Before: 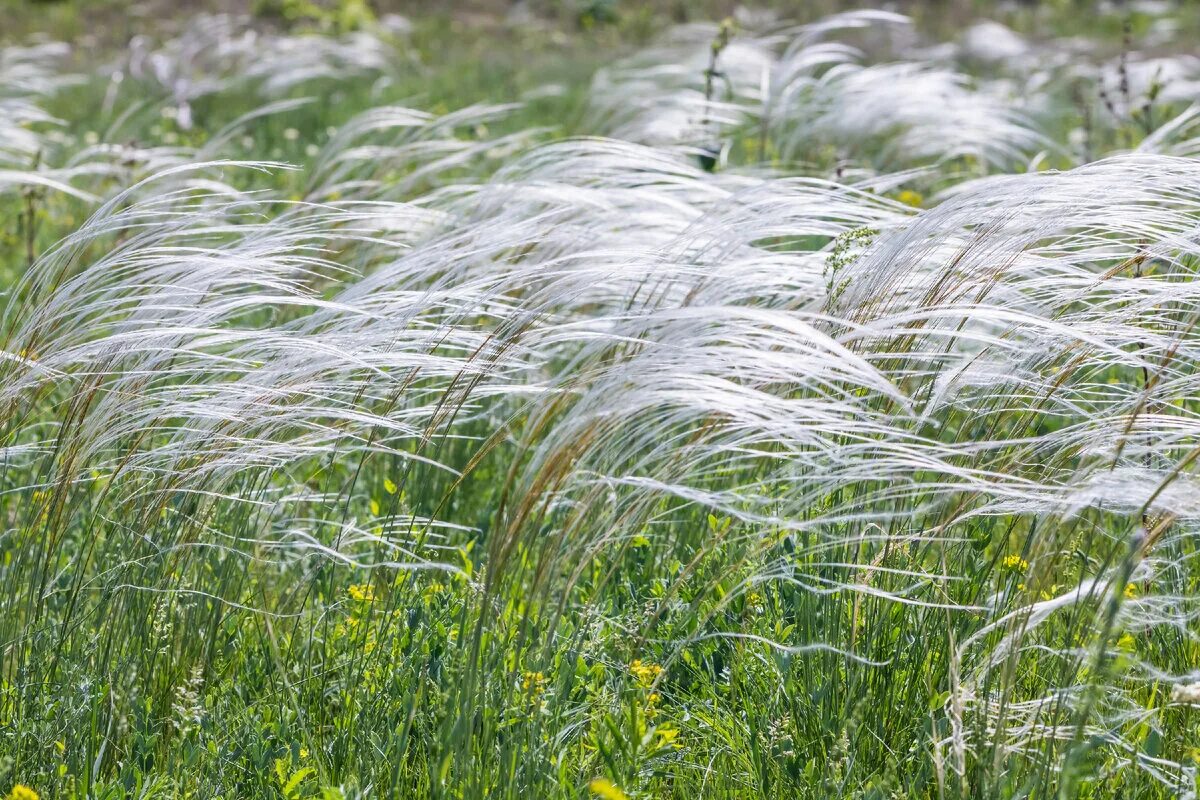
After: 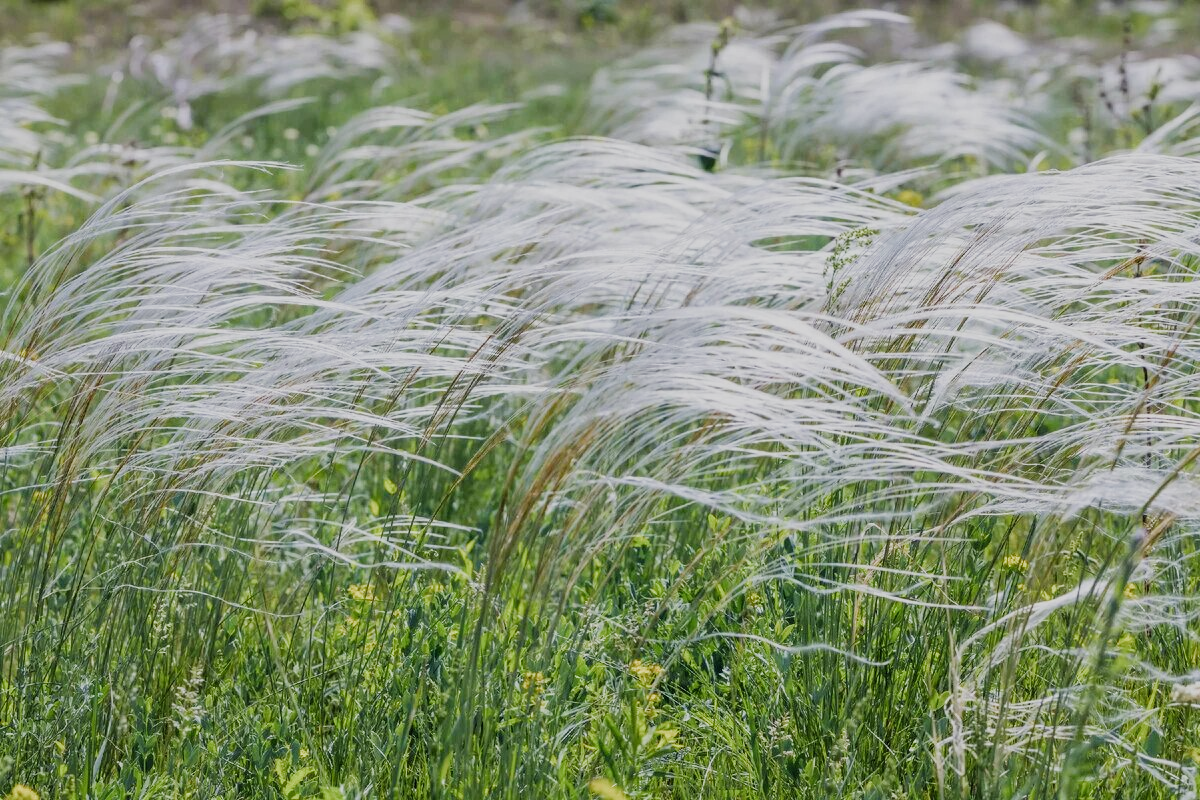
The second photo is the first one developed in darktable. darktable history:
filmic rgb: middle gray luminance 18.4%, black relative exposure -11.24 EV, white relative exposure 3.73 EV, target black luminance 0%, hardness 5.88, latitude 57.35%, contrast 0.964, shadows ↔ highlights balance 49.27%, color science v5 (2021), contrast in shadows safe, contrast in highlights safe
